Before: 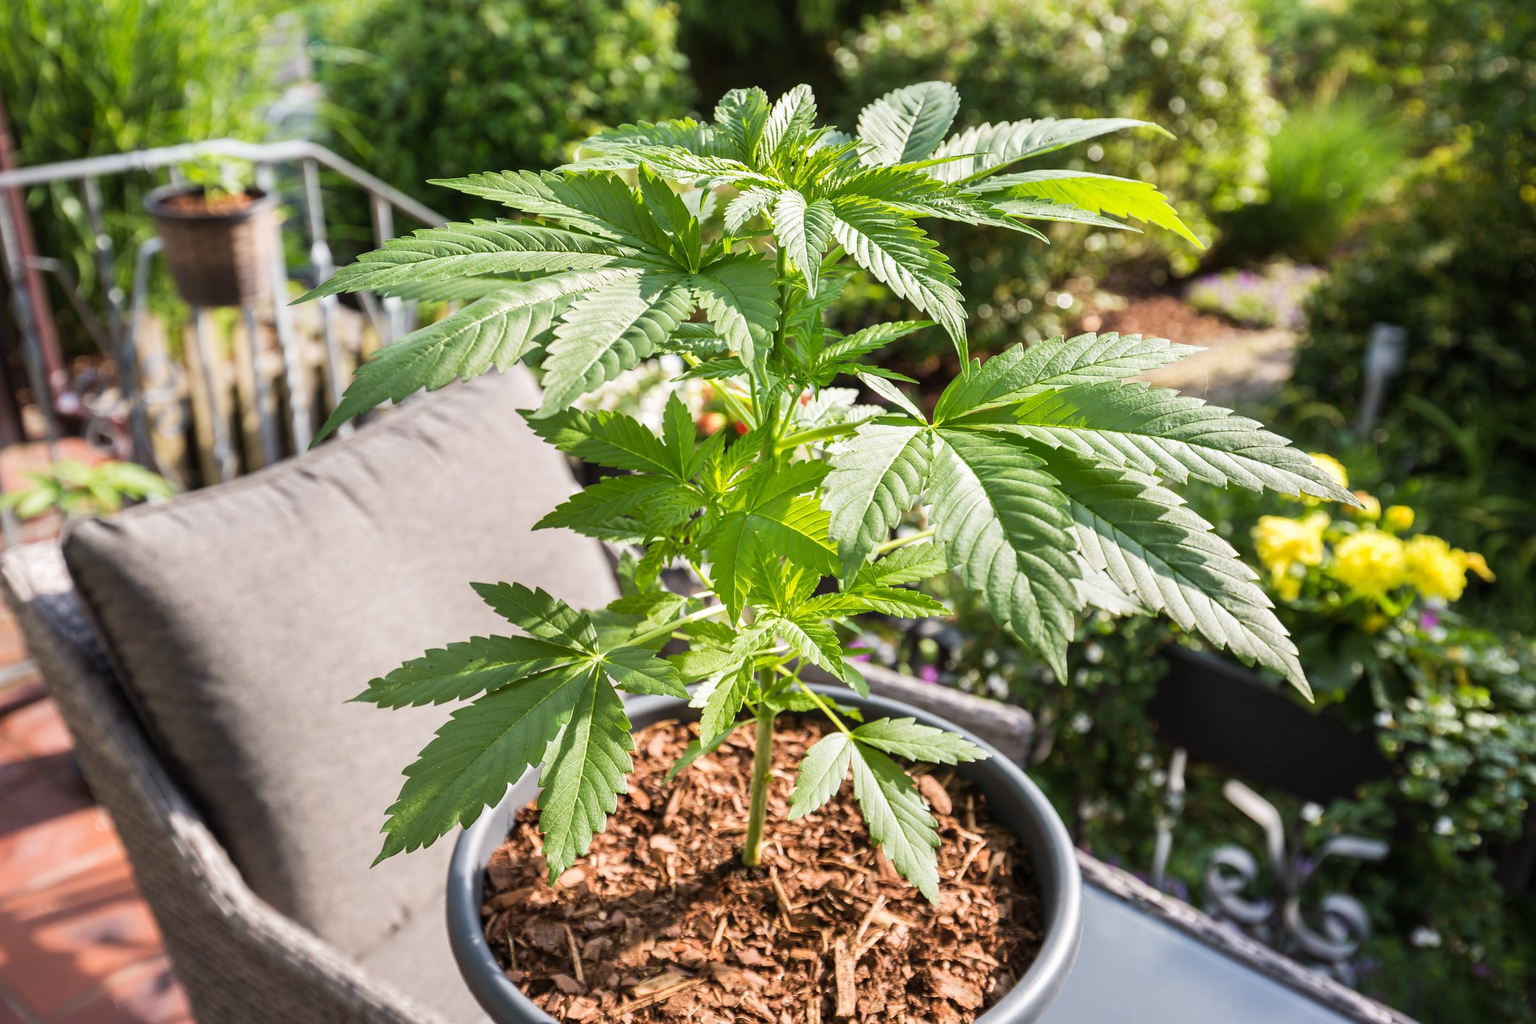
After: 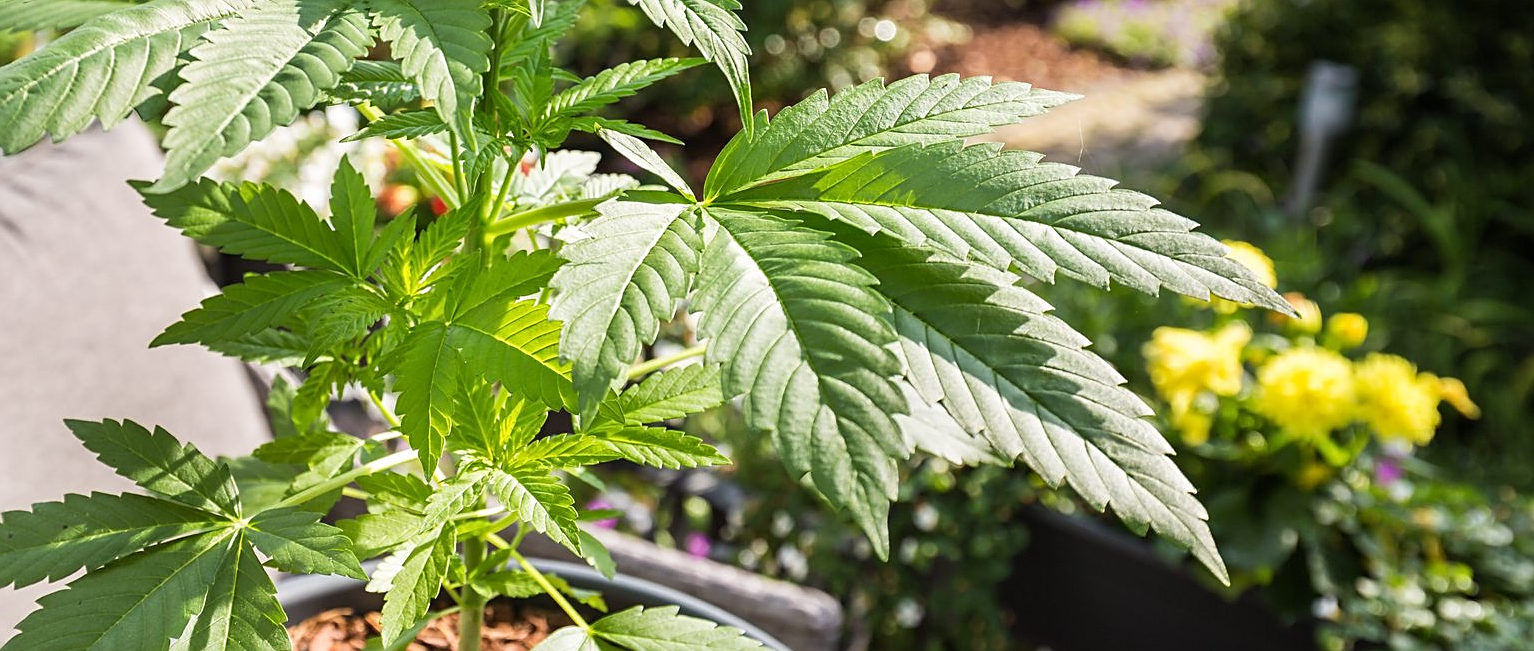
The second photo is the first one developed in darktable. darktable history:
crop and rotate: left 27.639%, top 27.277%, bottom 26.673%
sharpen: on, module defaults
